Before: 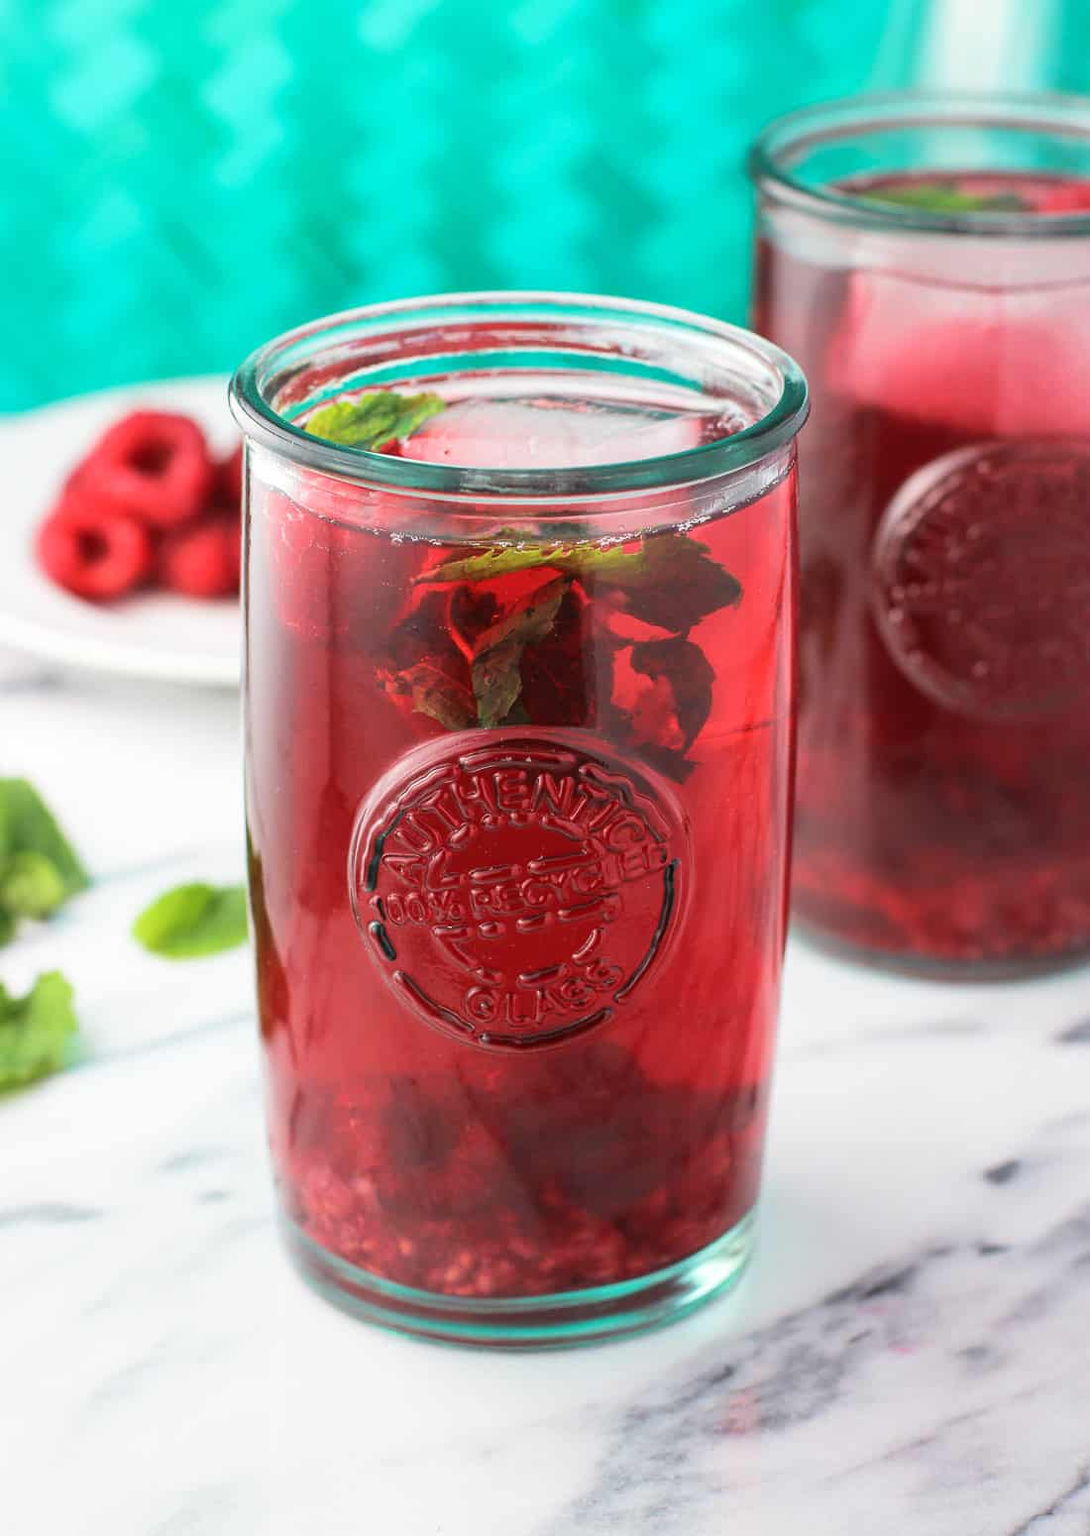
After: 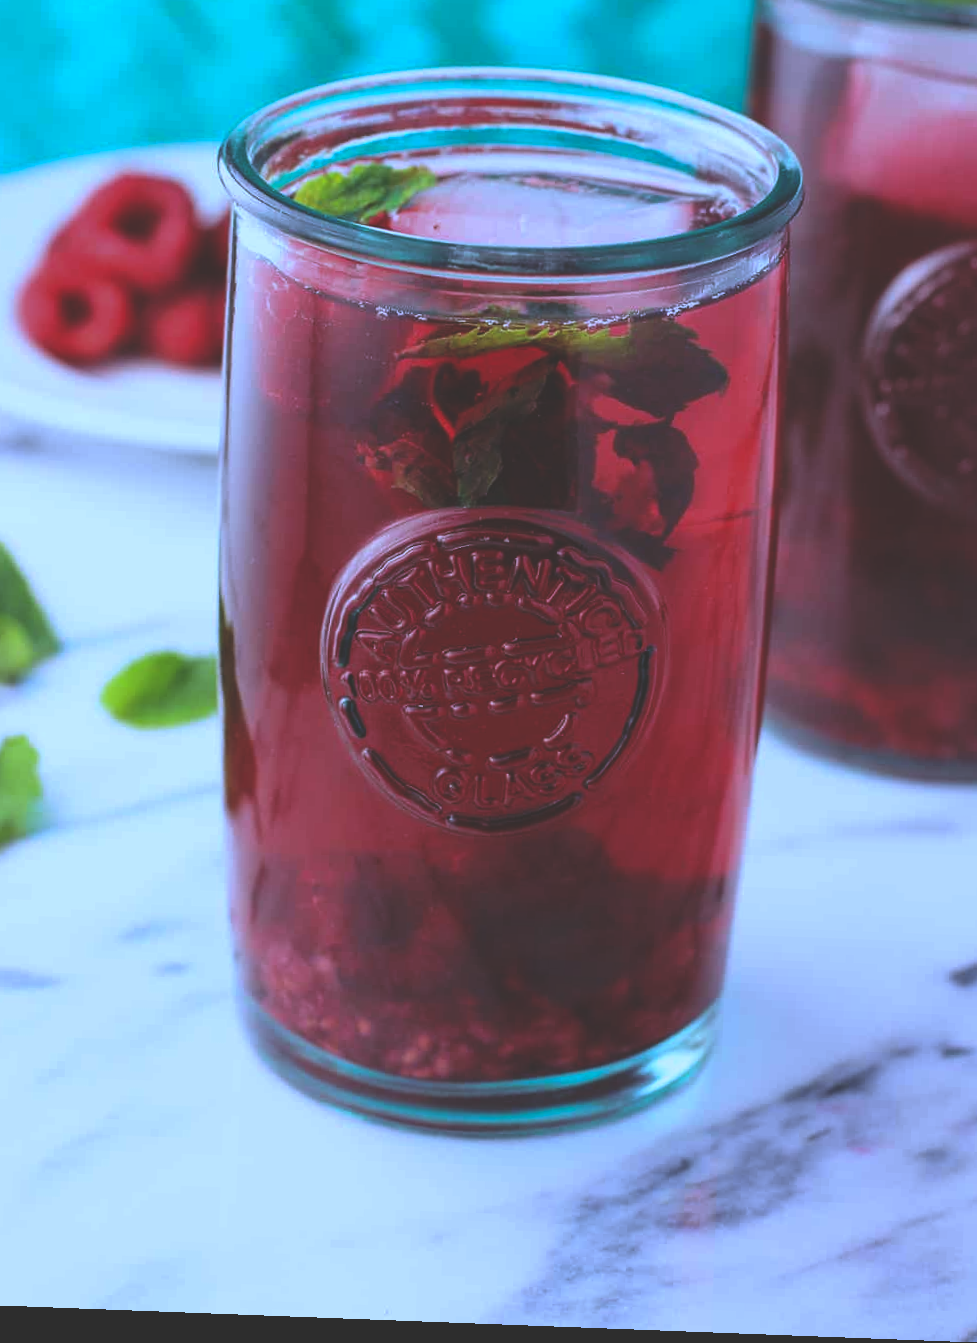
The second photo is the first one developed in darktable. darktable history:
crop and rotate: left 4.842%, top 15.51%, right 10.668%
exposure: exposure -0.177 EV, compensate highlight preservation false
white balance: red 0.871, blue 1.249
rgb curve: curves: ch0 [(0, 0.186) (0.314, 0.284) (0.775, 0.708) (1, 1)], compensate middle gray true, preserve colors none
rotate and perspective: rotation 2.17°, automatic cropping off
